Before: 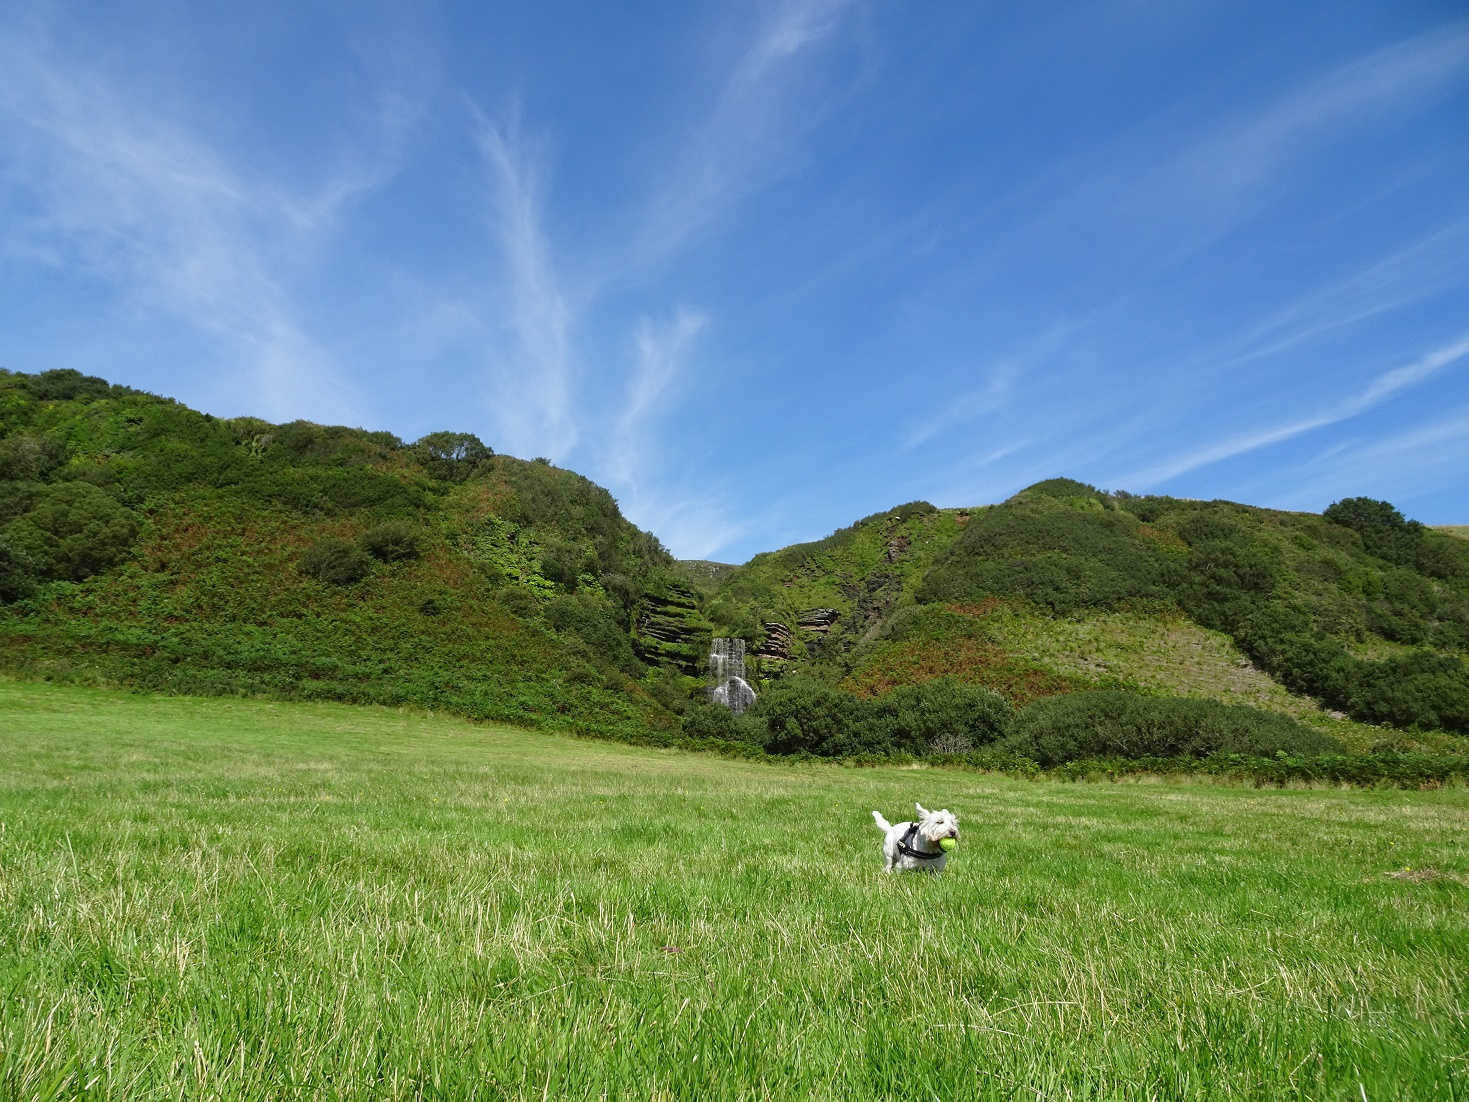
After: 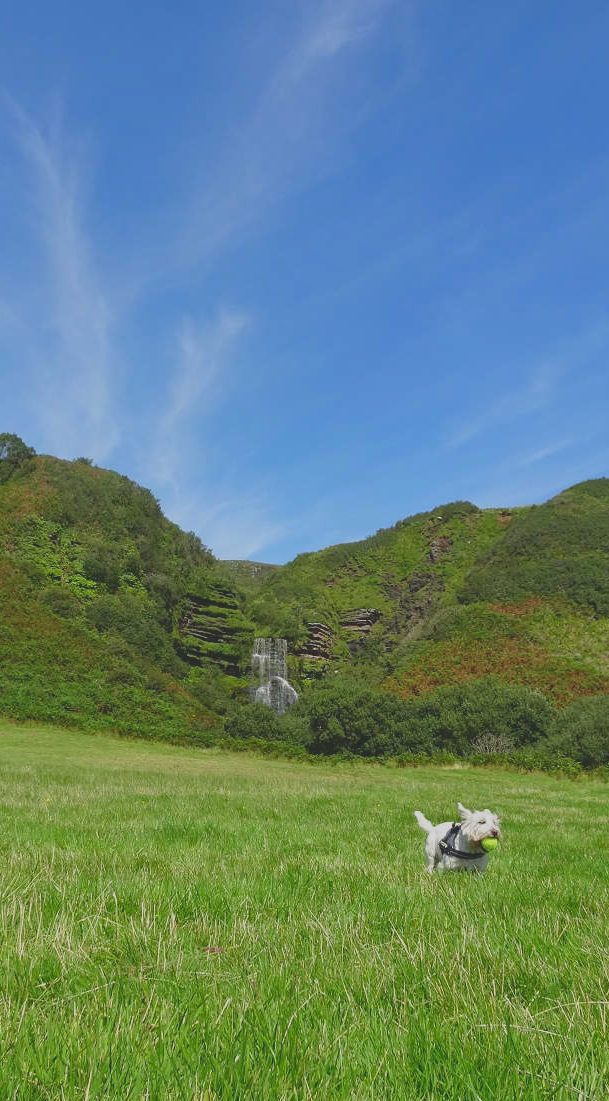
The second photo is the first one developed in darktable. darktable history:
crop: left 31.232%, right 27.31%
shadows and highlights: soften with gaussian
contrast brightness saturation: contrast -0.294
